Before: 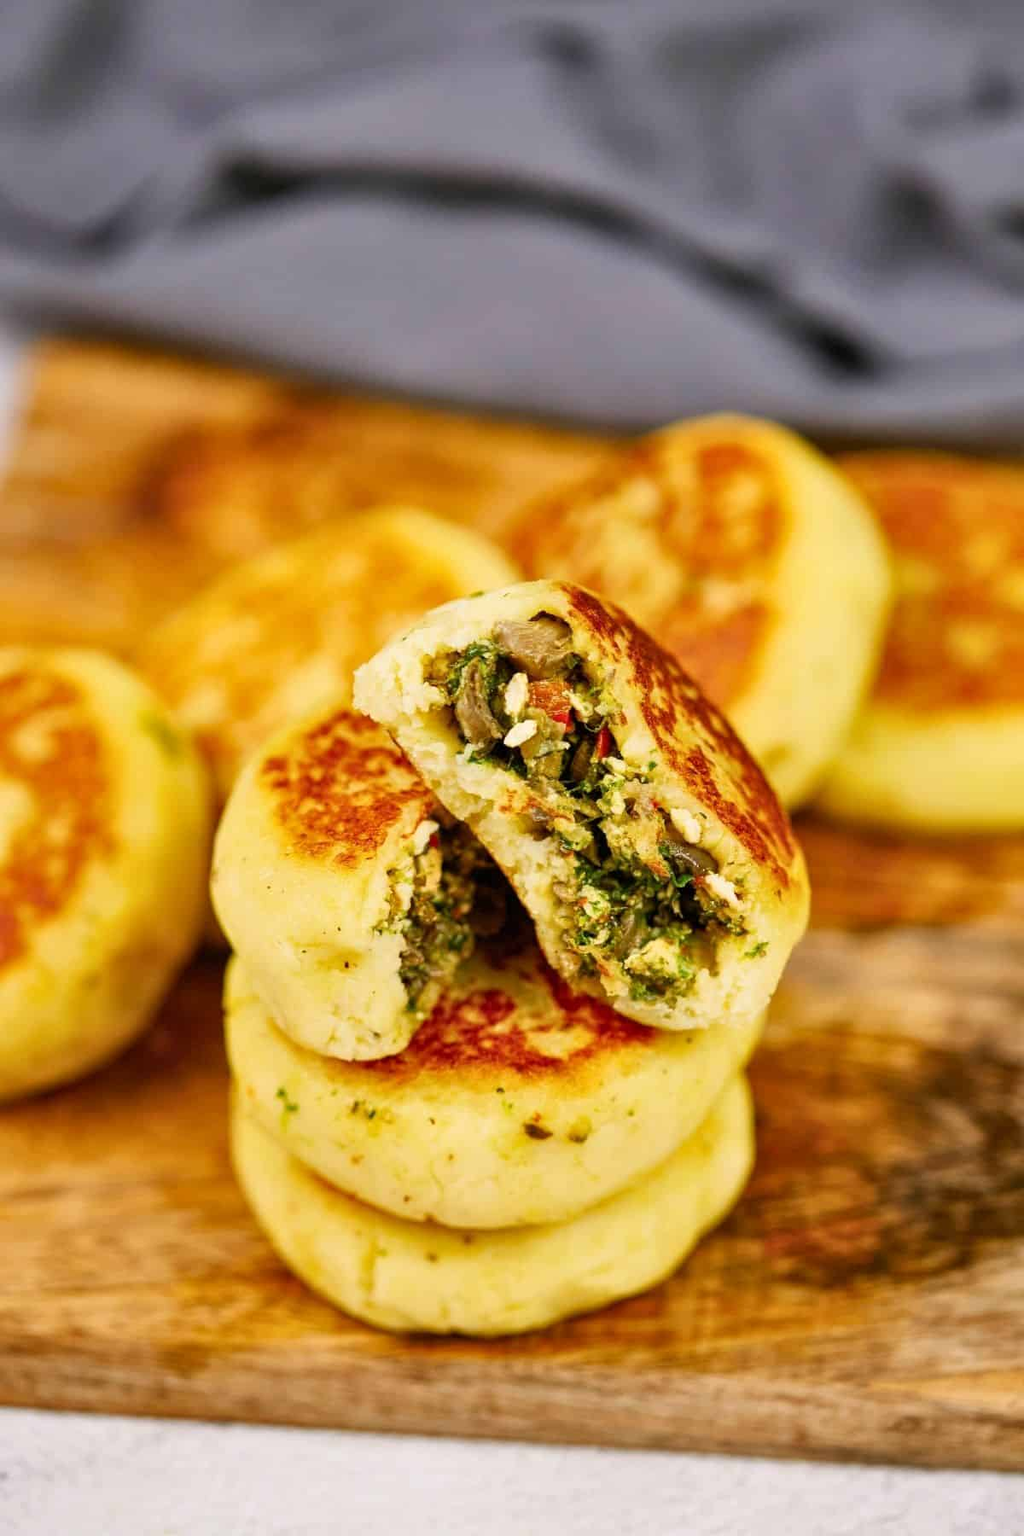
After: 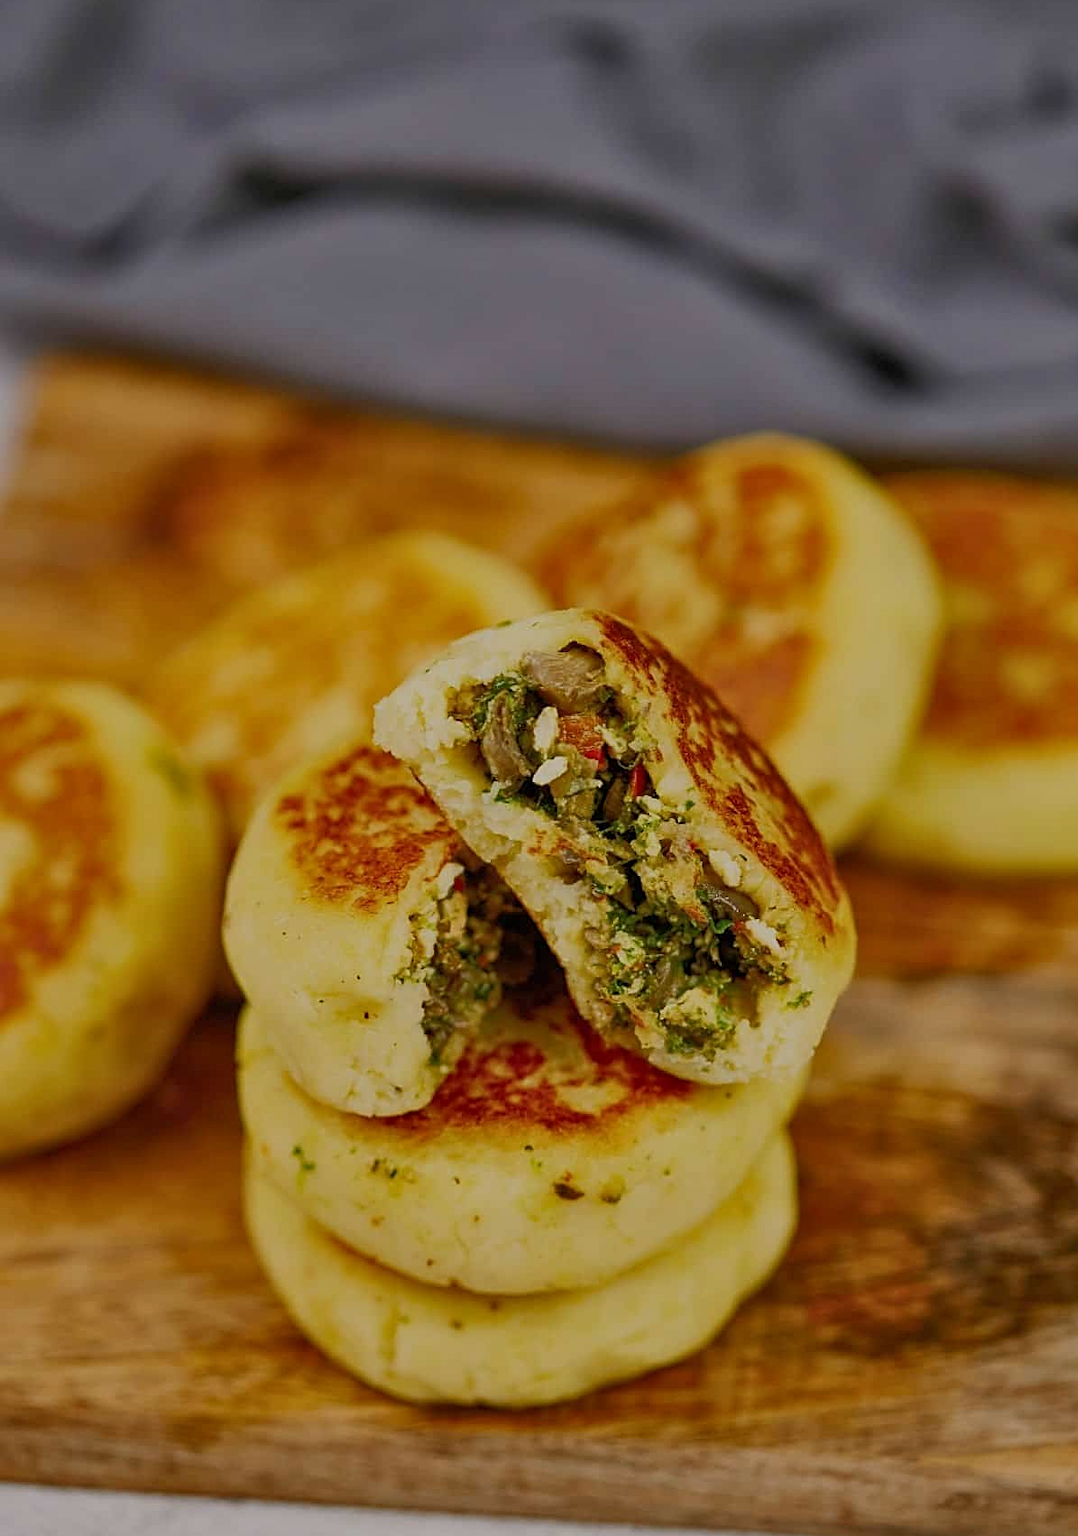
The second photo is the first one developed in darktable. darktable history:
tone equalizer: -8 EV -0.029 EV, -7 EV 0.024 EV, -6 EV -0.008 EV, -5 EV 0.007 EV, -4 EV -0.032 EV, -3 EV -0.235 EV, -2 EV -0.689 EV, -1 EV -0.992 EV, +0 EV -0.992 EV
crop: top 0.285%, right 0.264%, bottom 5.062%
sharpen: on, module defaults
